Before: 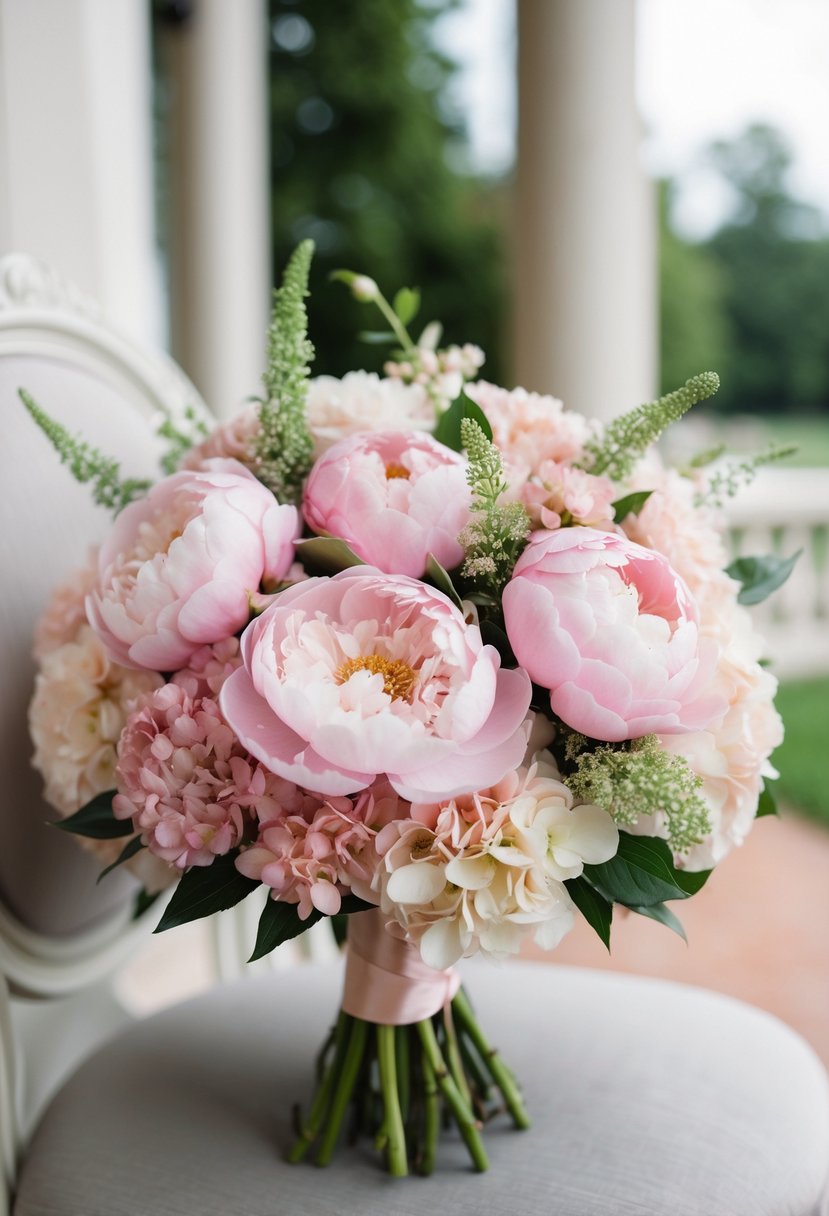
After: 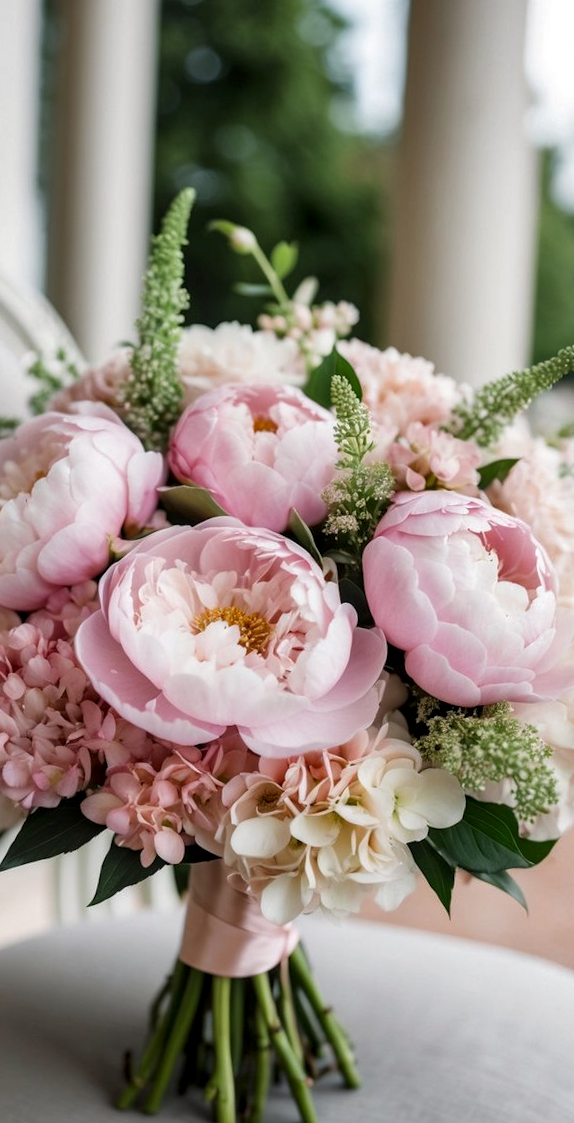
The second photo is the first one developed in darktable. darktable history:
crop and rotate: angle -3.27°, left 14.277%, top 0.028%, right 10.766%, bottom 0.028%
shadows and highlights: highlights color adjustment 0%, soften with gaussian
local contrast: detail 130%
